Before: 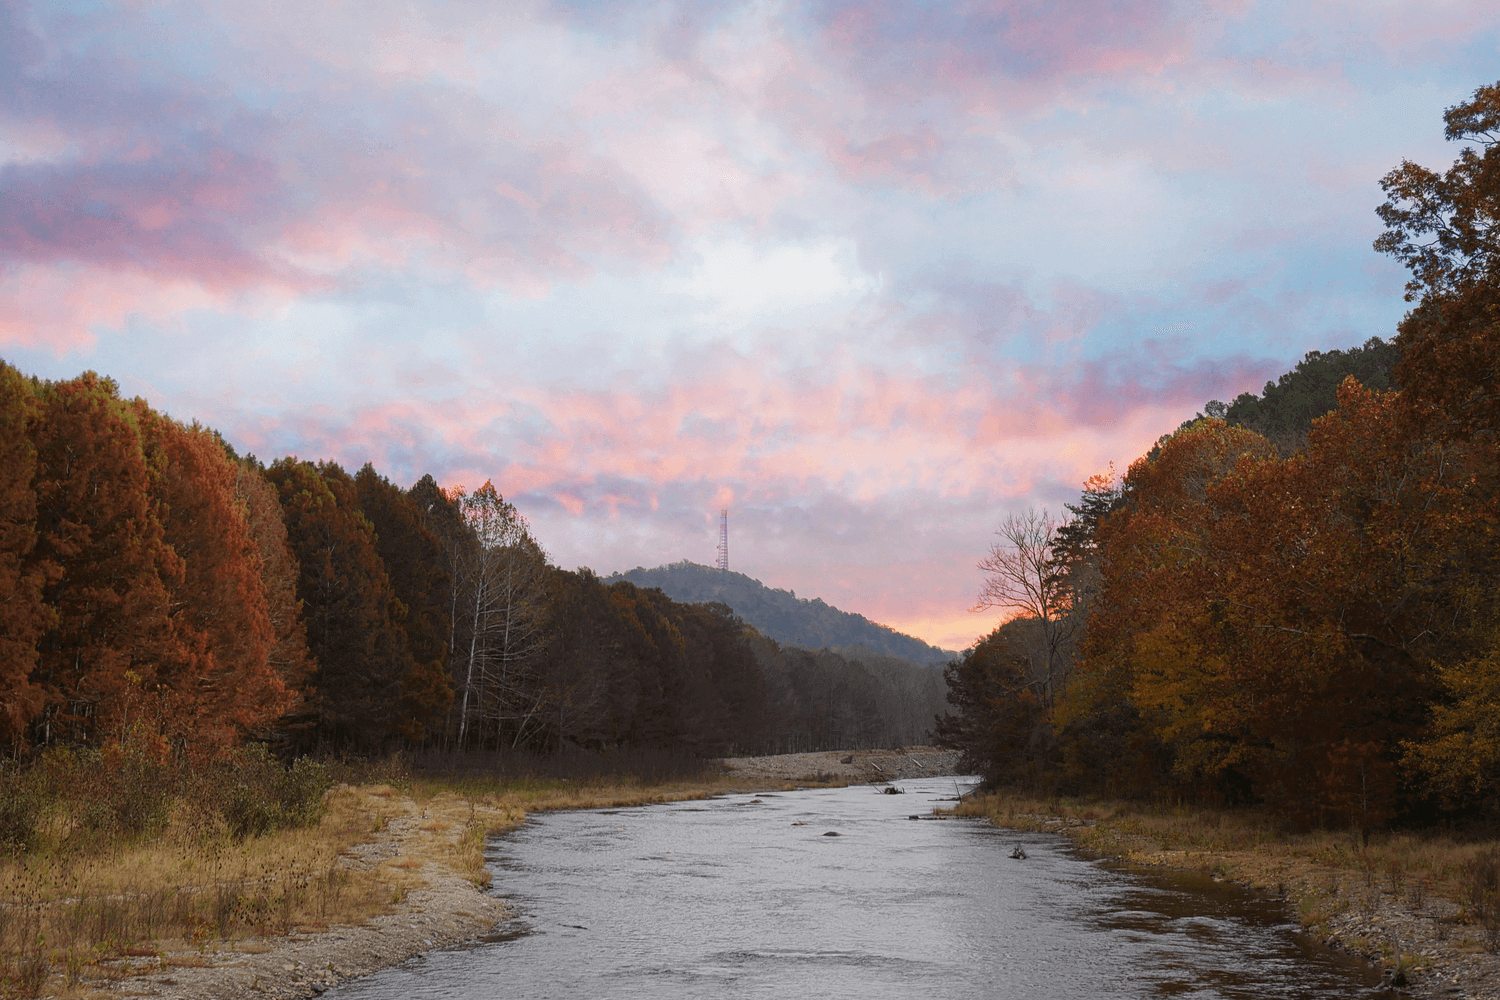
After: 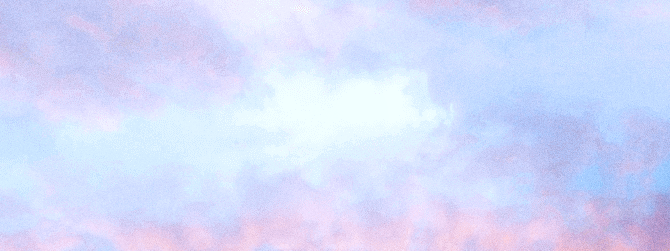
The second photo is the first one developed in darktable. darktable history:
exposure: exposure 0.2 EV, compensate highlight preservation false
color calibration: illuminant as shot in camera, x 0.37, y 0.382, temperature 4313.32 K
grain: on, module defaults
local contrast: on, module defaults
tone equalizer: on, module defaults
crop: left 28.64%, top 16.832%, right 26.637%, bottom 58.055%
